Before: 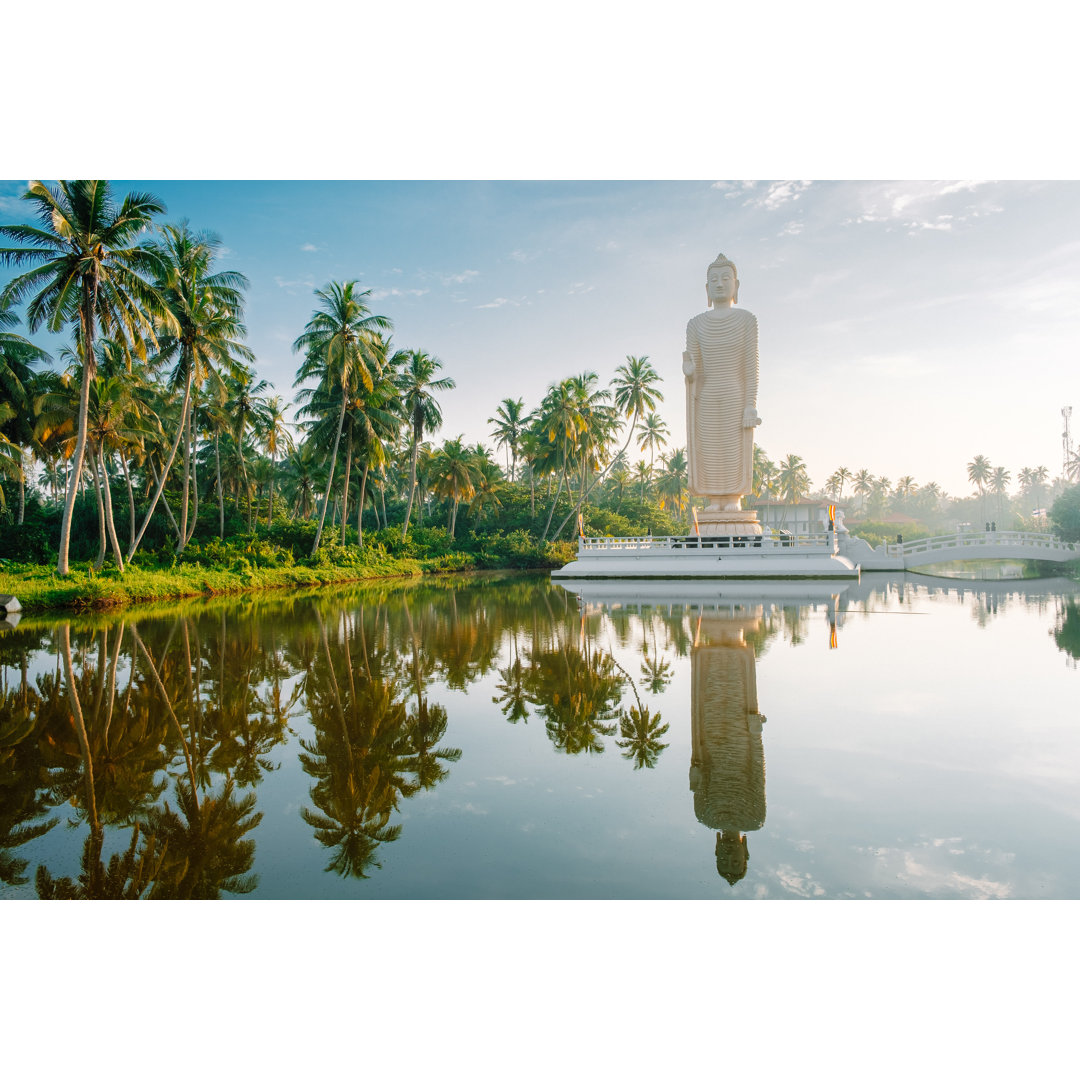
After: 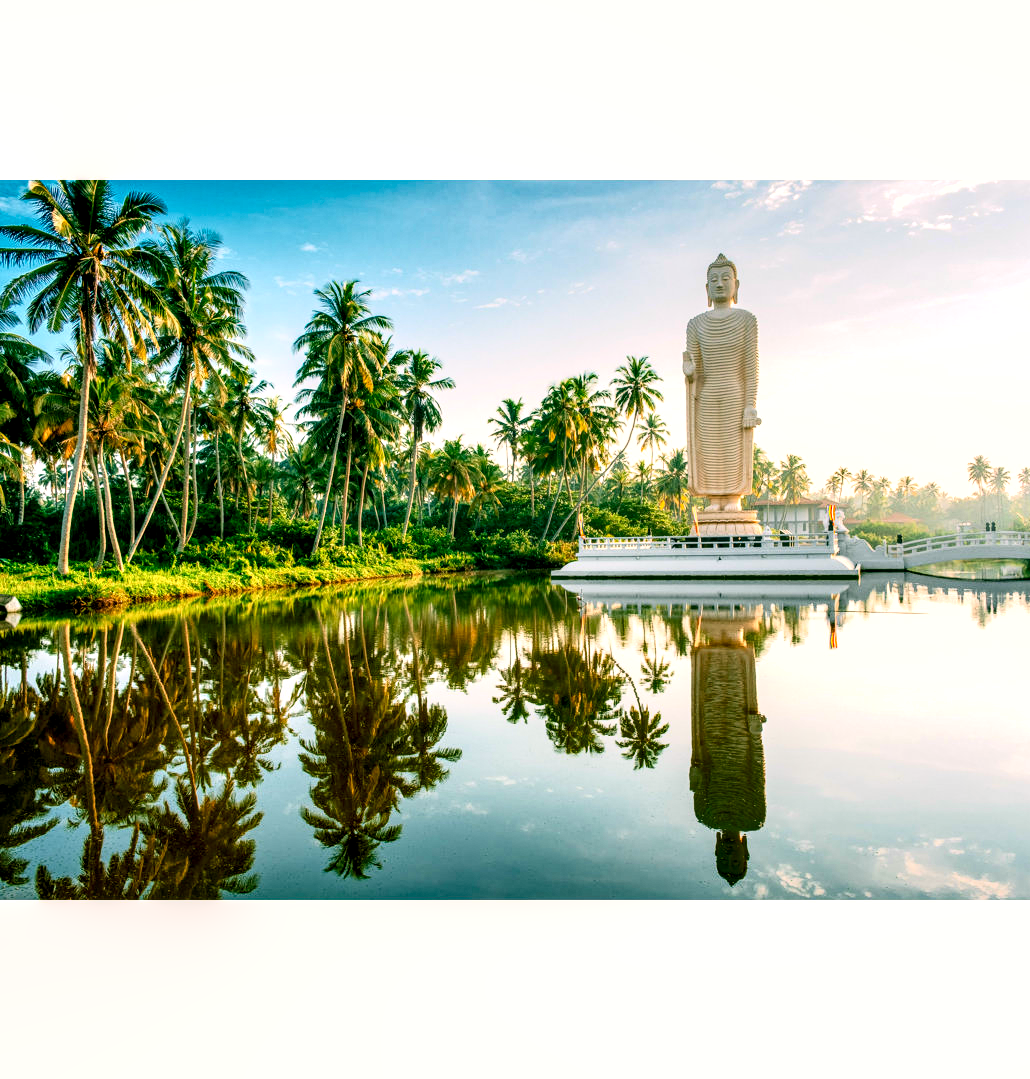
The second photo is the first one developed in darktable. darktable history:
color correction: highlights a* 4.22, highlights b* 4.94, shadows a* -7.99, shadows b* 5.06
crop: right 4.547%, bottom 0.034%
tone equalizer: -8 EV -0.451 EV, -7 EV -0.394 EV, -6 EV -0.367 EV, -5 EV -0.258 EV, -3 EV 0.255 EV, -2 EV 0.311 EV, -1 EV 0.411 EV, +0 EV 0.438 EV
shadows and highlights: shadows 33.3, highlights -46.53, compress 49.92%, soften with gaussian
local contrast: highlights 60%, shadows 63%, detail 160%
tone curve: curves: ch0 [(0, 0) (0.091, 0.077) (0.517, 0.574) (0.745, 0.82) (0.844, 0.908) (0.909, 0.942) (1, 0.973)]; ch1 [(0, 0) (0.437, 0.404) (0.5, 0.5) (0.534, 0.554) (0.58, 0.603) (0.616, 0.649) (1, 1)]; ch2 [(0, 0) (0.442, 0.415) (0.5, 0.5) (0.535, 0.557) (0.585, 0.62) (1, 1)], color space Lab, independent channels, preserve colors none
